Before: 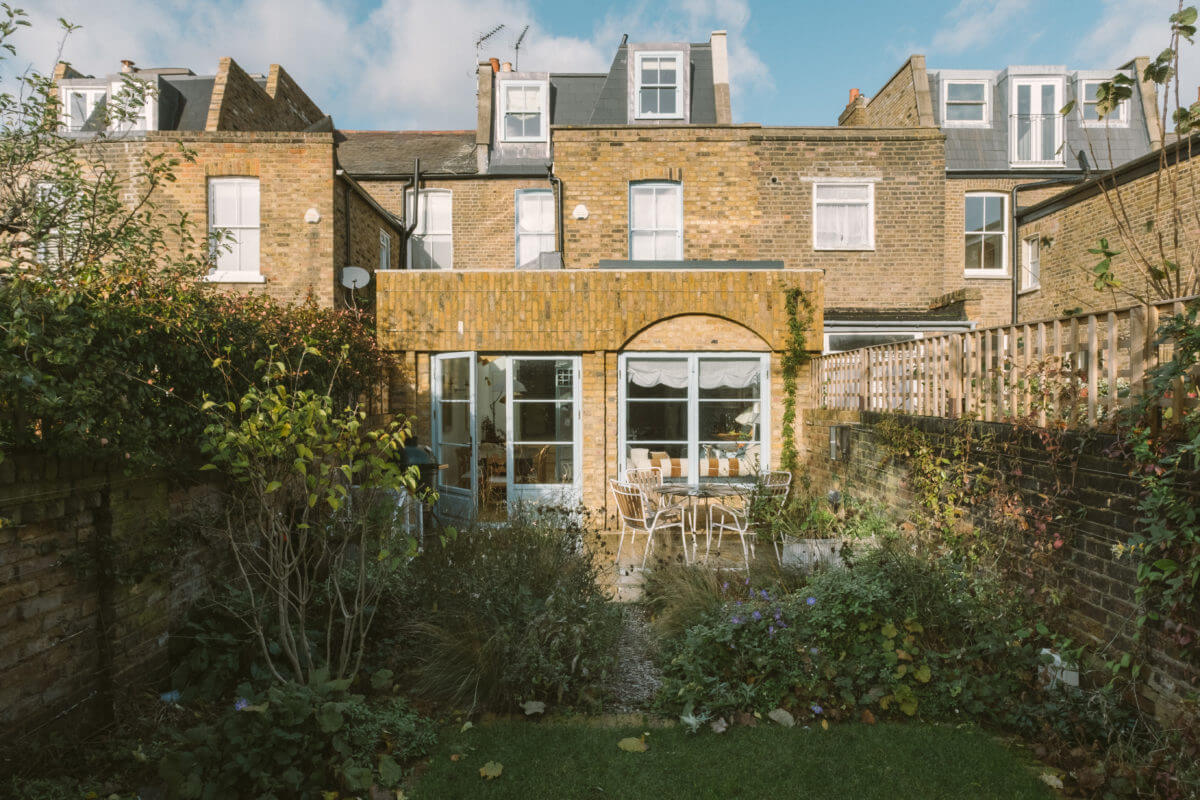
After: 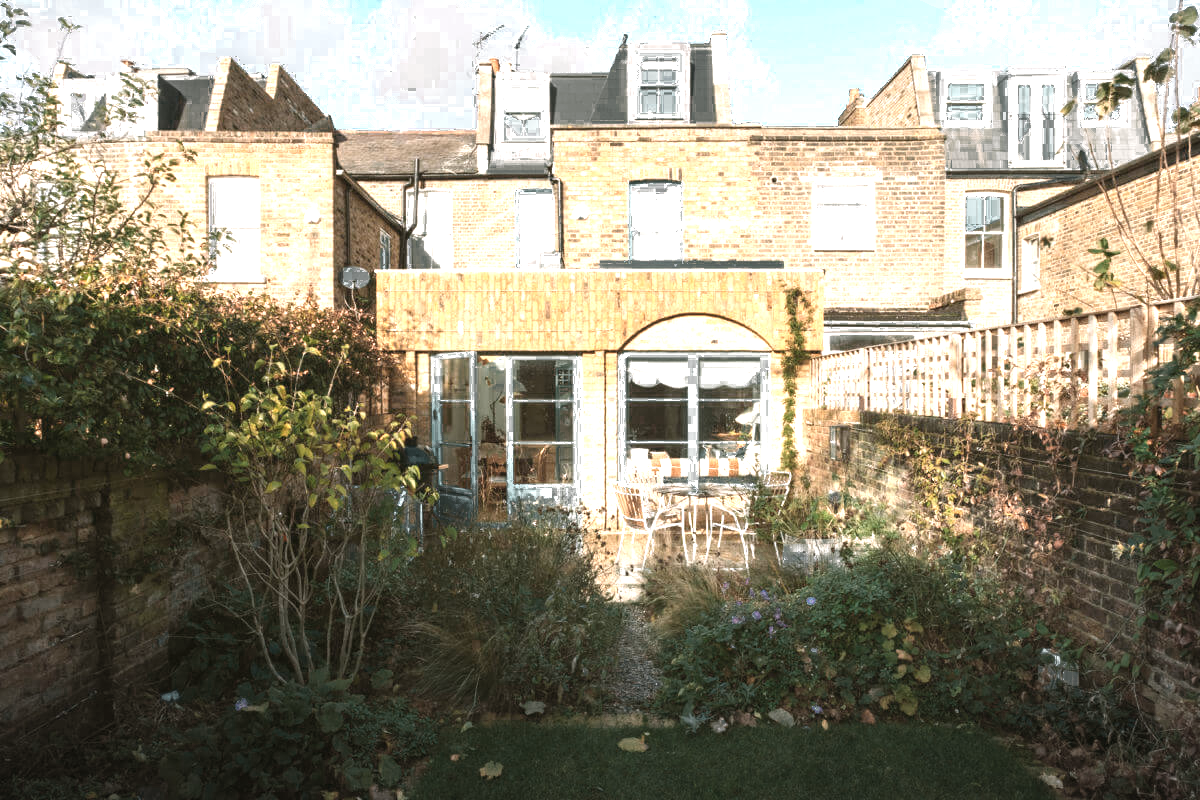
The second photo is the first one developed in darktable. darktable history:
color zones: curves: ch0 [(0.018, 0.548) (0.197, 0.654) (0.425, 0.447) (0.605, 0.658) (0.732, 0.579)]; ch1 [(0.105, 0.531) (0.224, 0.531) (0.386, 0.39) (0.618, 0.456) (0.732, 0.456) (0.956, 0.421)]; ch2 [(0.039, 0.583) (0.215, 0.465) (0.399, 0.544) (0.465, 0.548) (0.614, 0.447) (0.724, 0.43) (0.882, 0.623) (0.956, 0.632)], process mode strong
vignetting: fall-off start 99.14%, fall-off radius 99.19%, center (-0.066, -0.318), width/height ratio 1.424, unbound false
